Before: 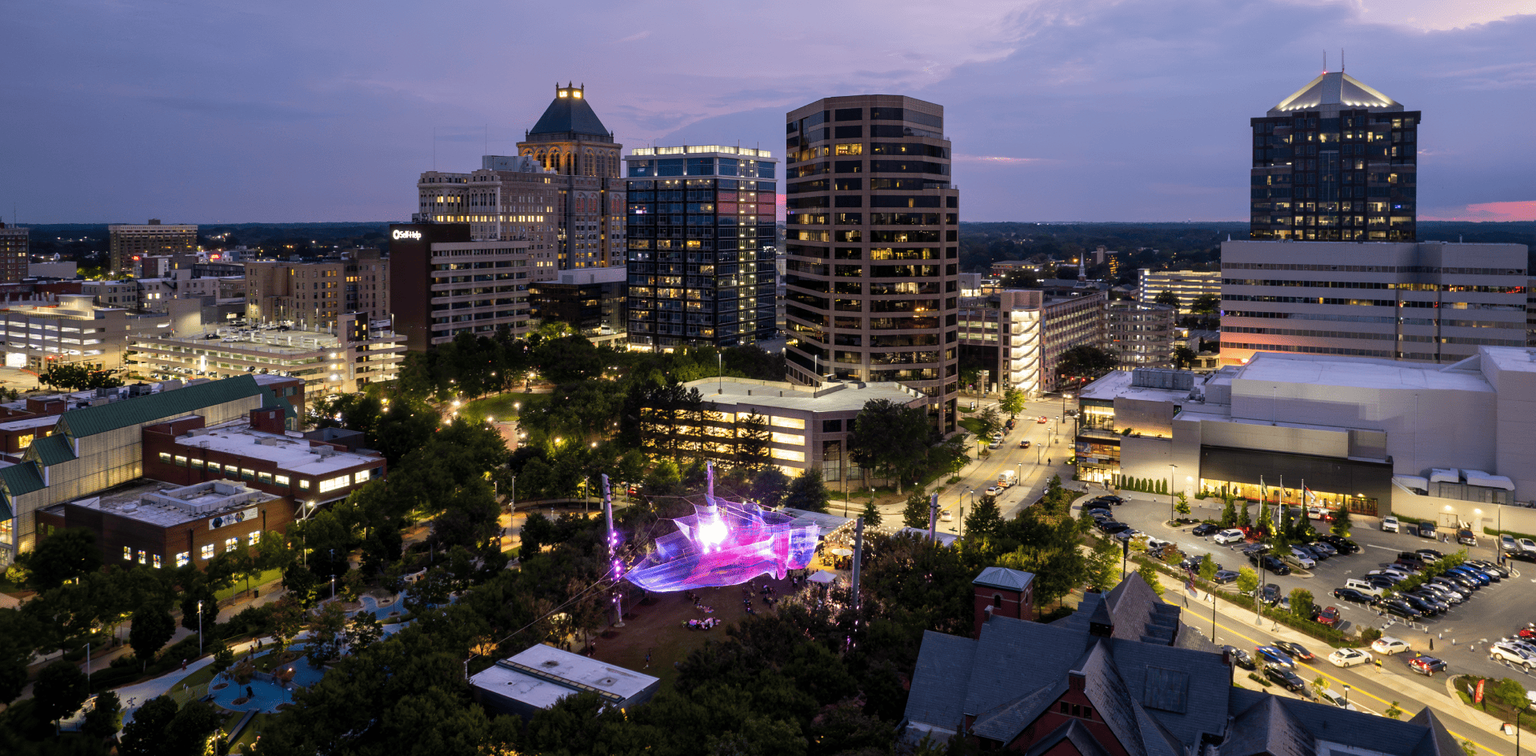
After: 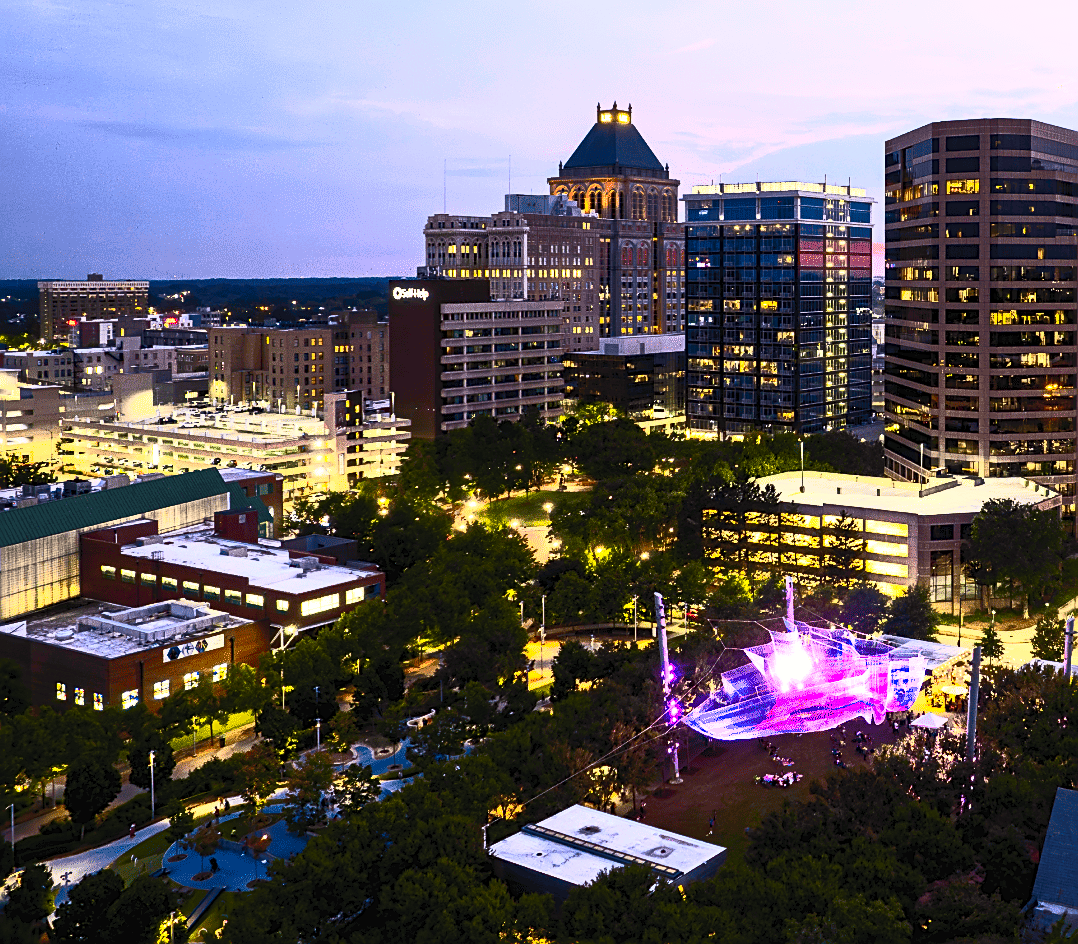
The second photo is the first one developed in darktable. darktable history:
exposure: exposure 0.074 EV, compensate highlight preservation false
crop: left 5.142%, right 38.679%
contrast brightness saturation: contrast 0.811, brightness 0.585, saturation 0.602
sharpen: amount 0.592
